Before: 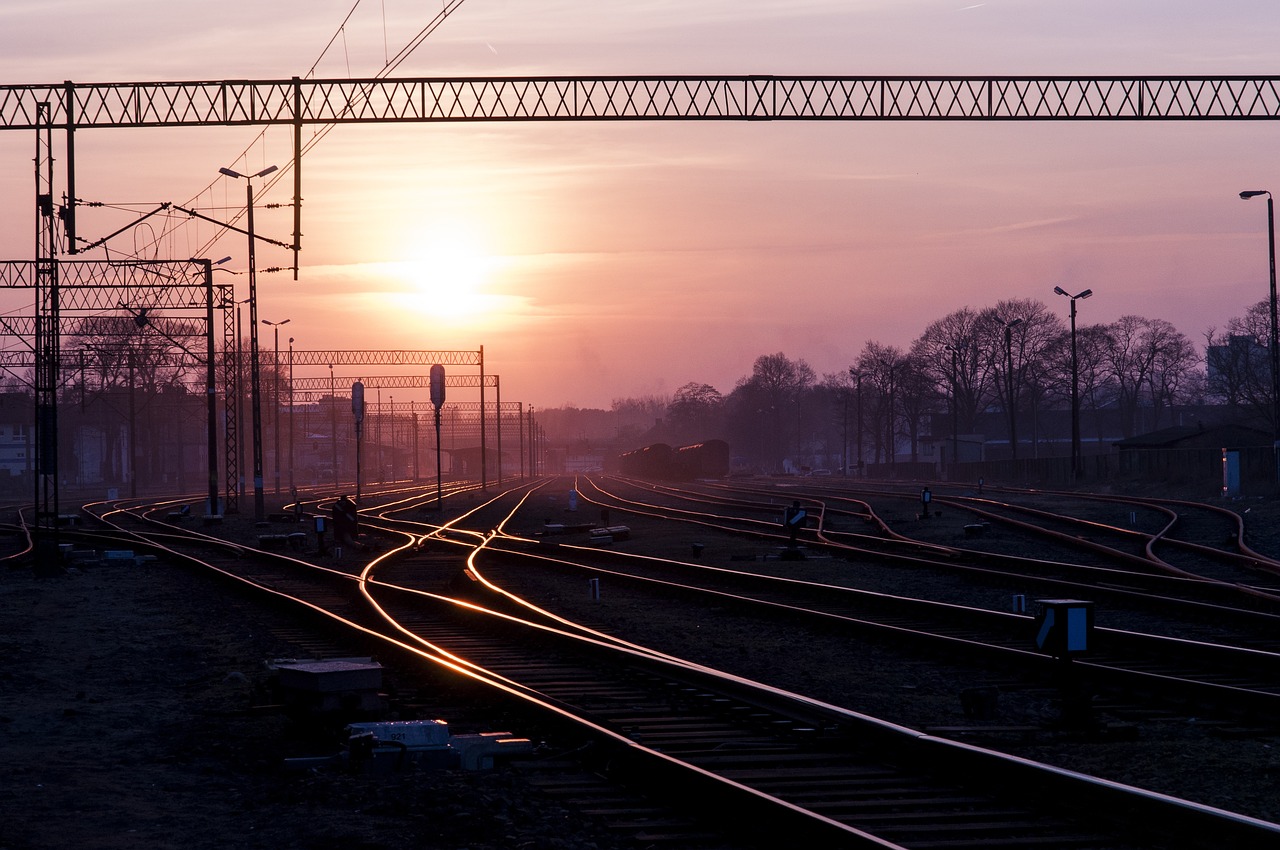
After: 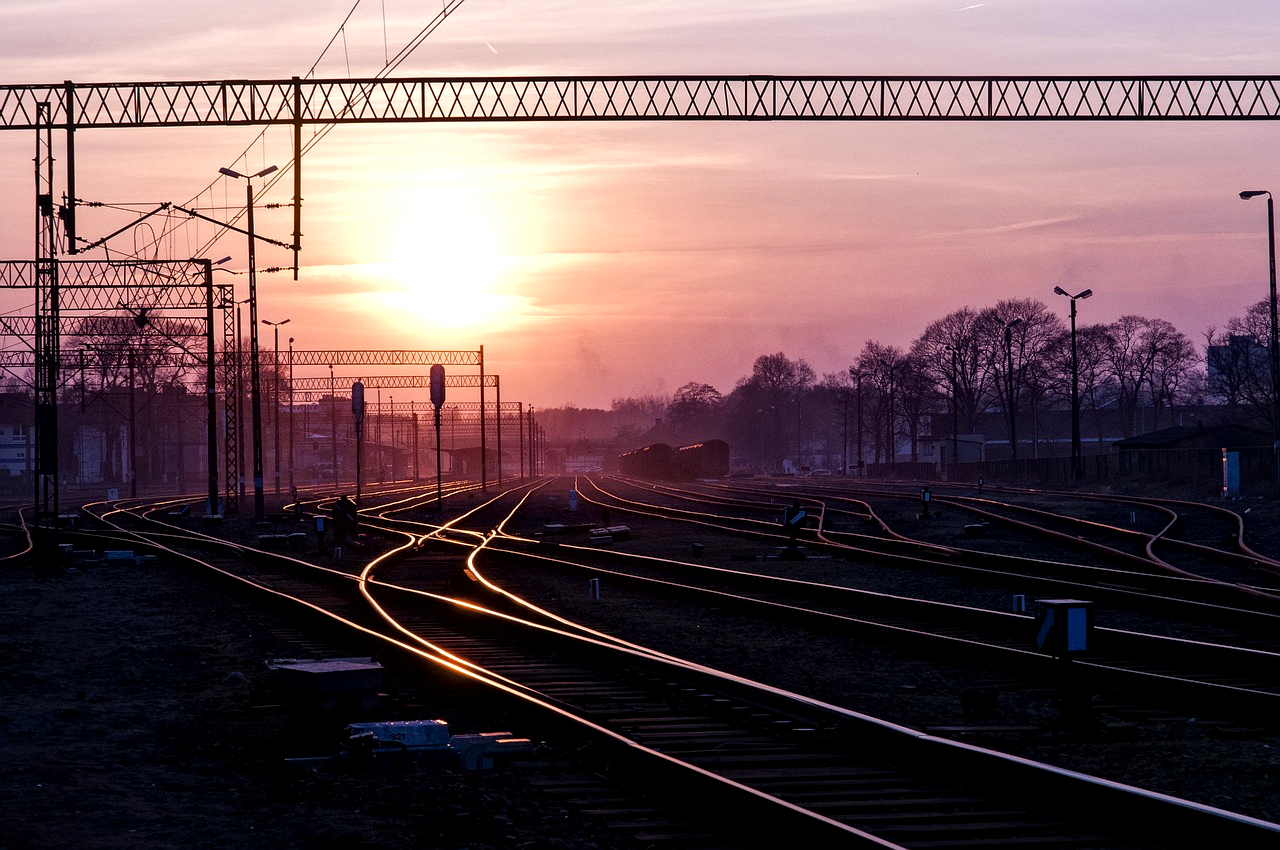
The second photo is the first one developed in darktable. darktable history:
color balance rgb: power › hue 61.77°, linear chroma grading › global chroma 3.979%, perceptual saturation grading › global saturation 0.422%, perceptual saturation grading › highlights -15.443%, perceptual saturation grading › shadows 24.269%, global vibrance 30.214%, contrast 10.628%
exposure: compensate exposure bias true, compensate highlight preservation false
local contrast: mode bilateral grid, contrast 20, coarseness 19, detail 164%, midtone range 0.2
